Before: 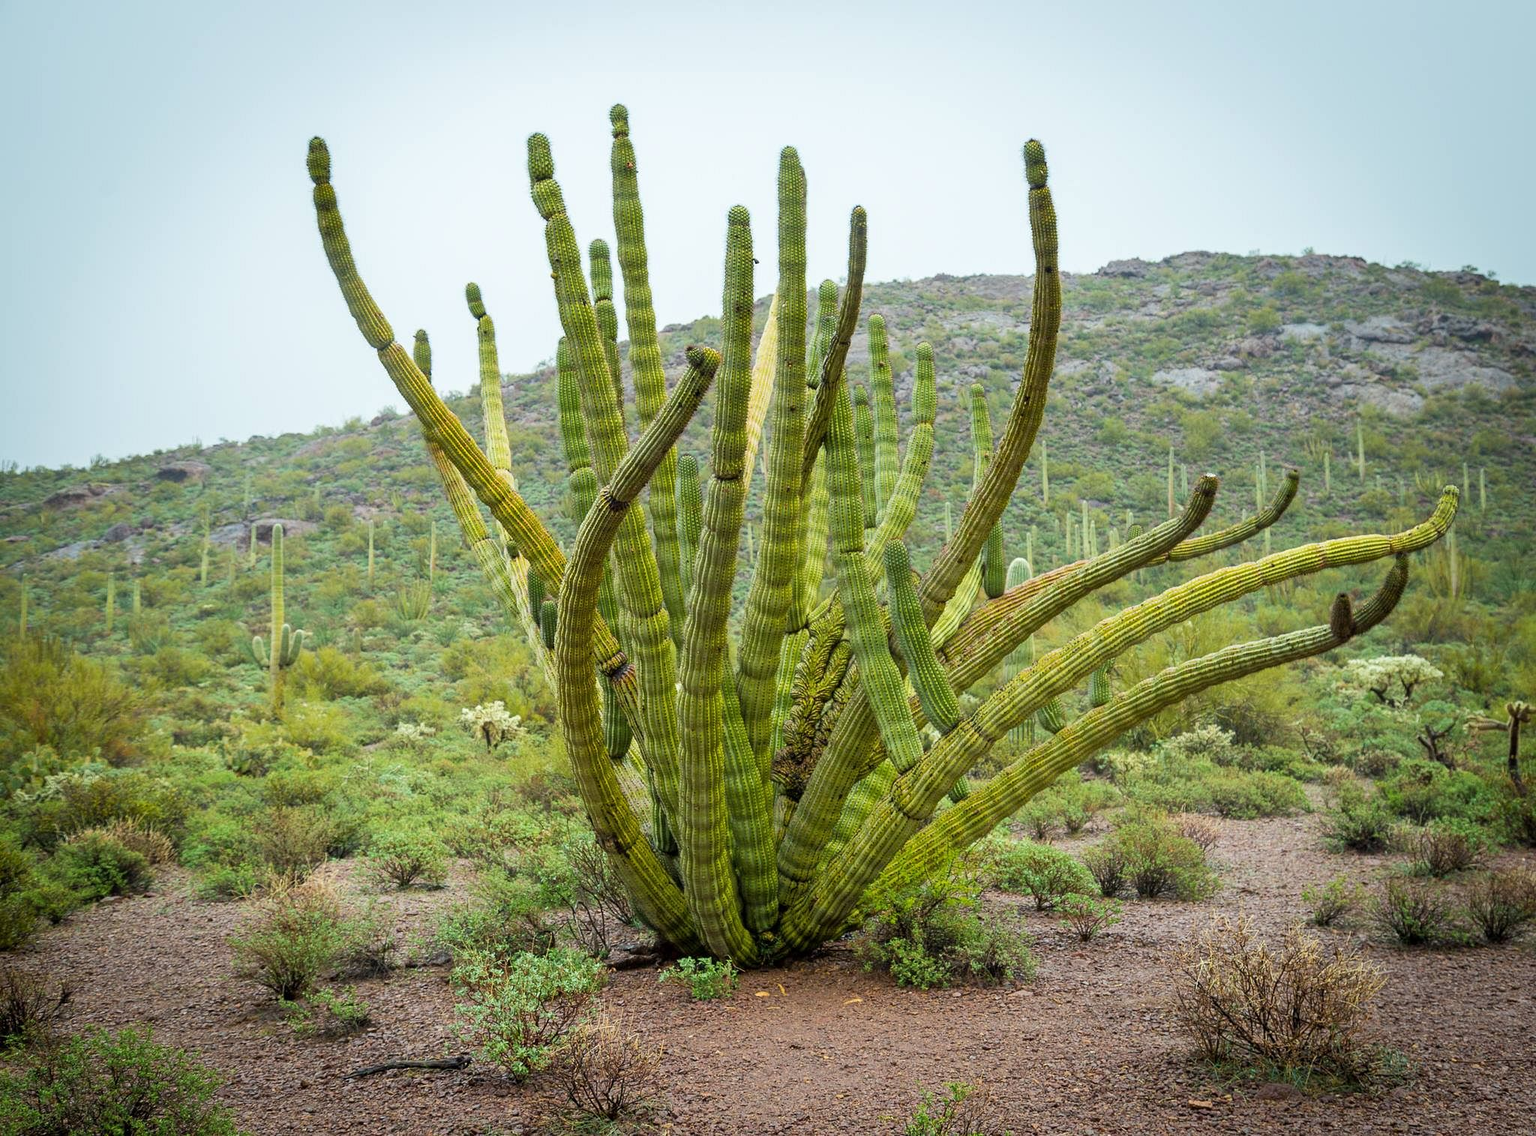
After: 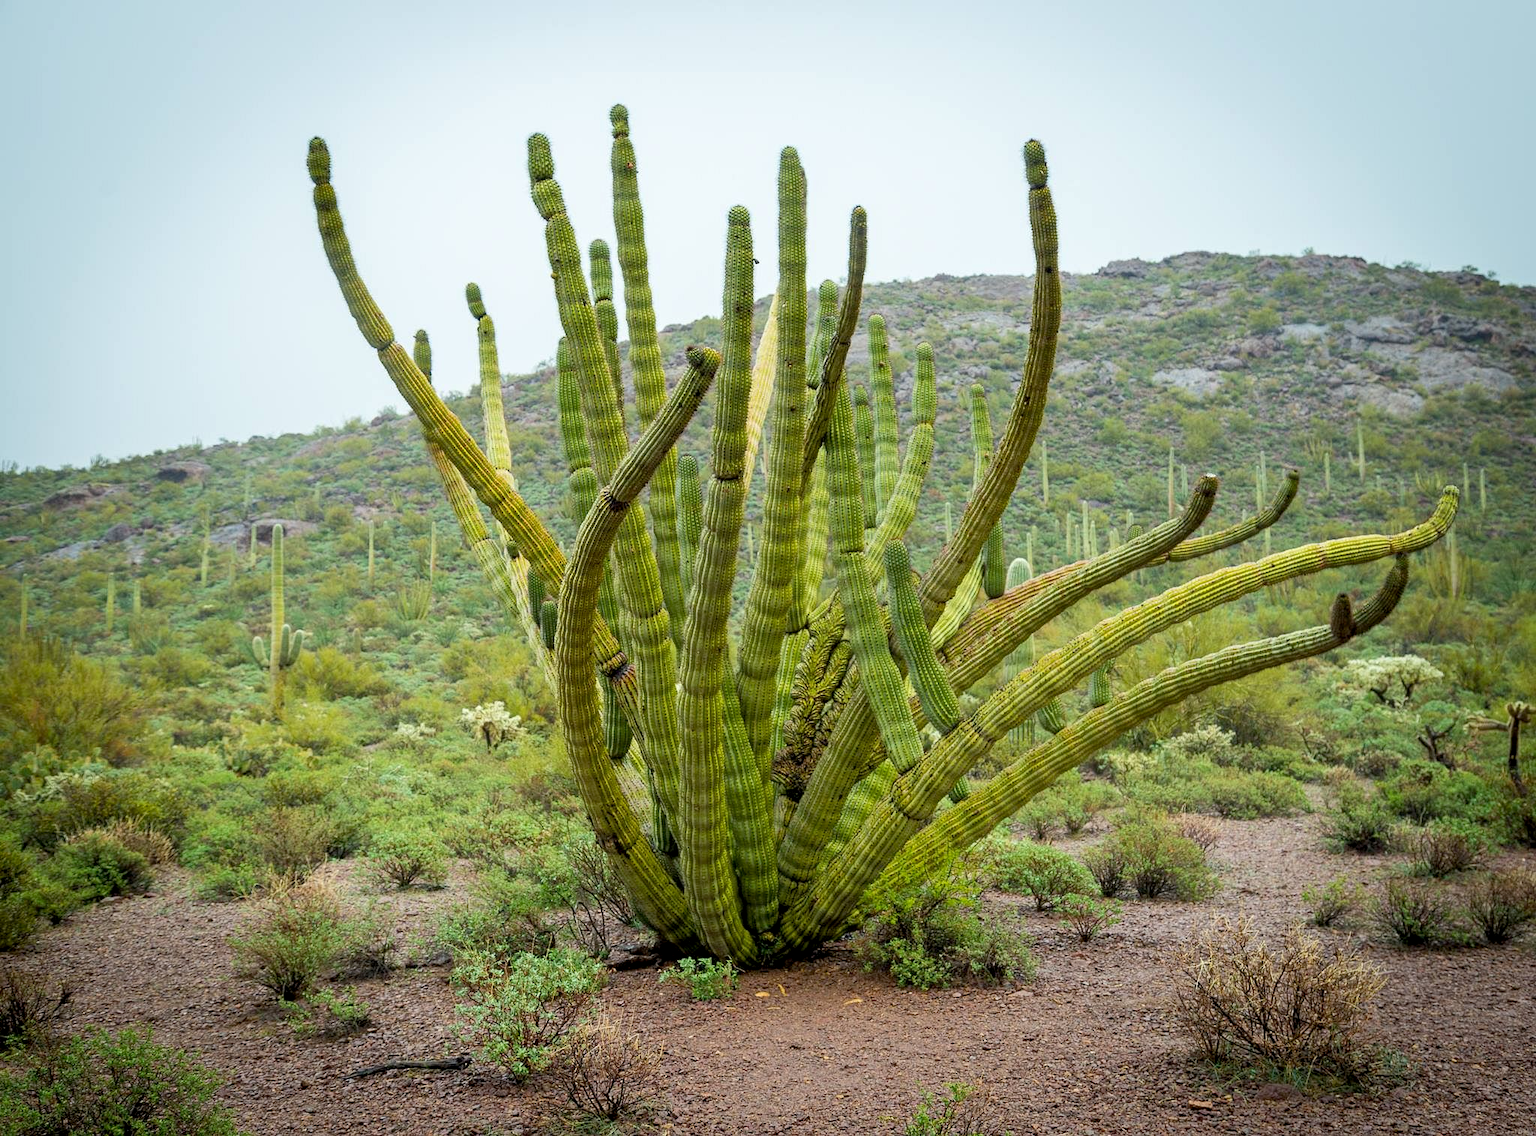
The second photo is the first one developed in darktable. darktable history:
exposure: black level correction 0.005, exposure 0.003 EV, compensate highlight preservation false
